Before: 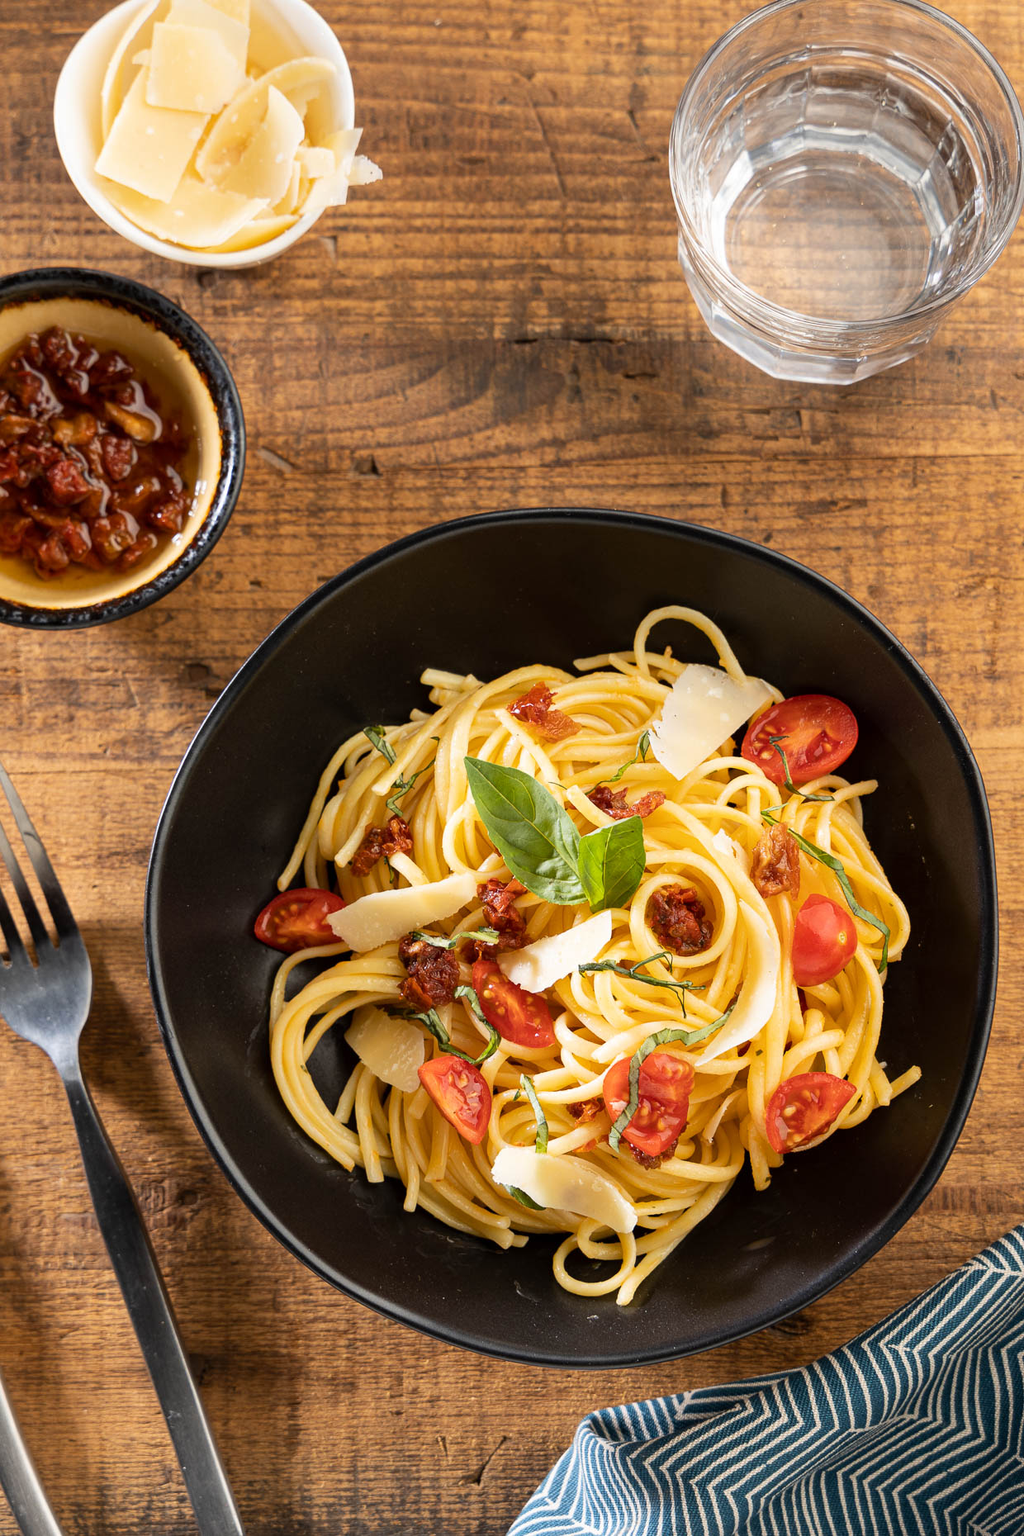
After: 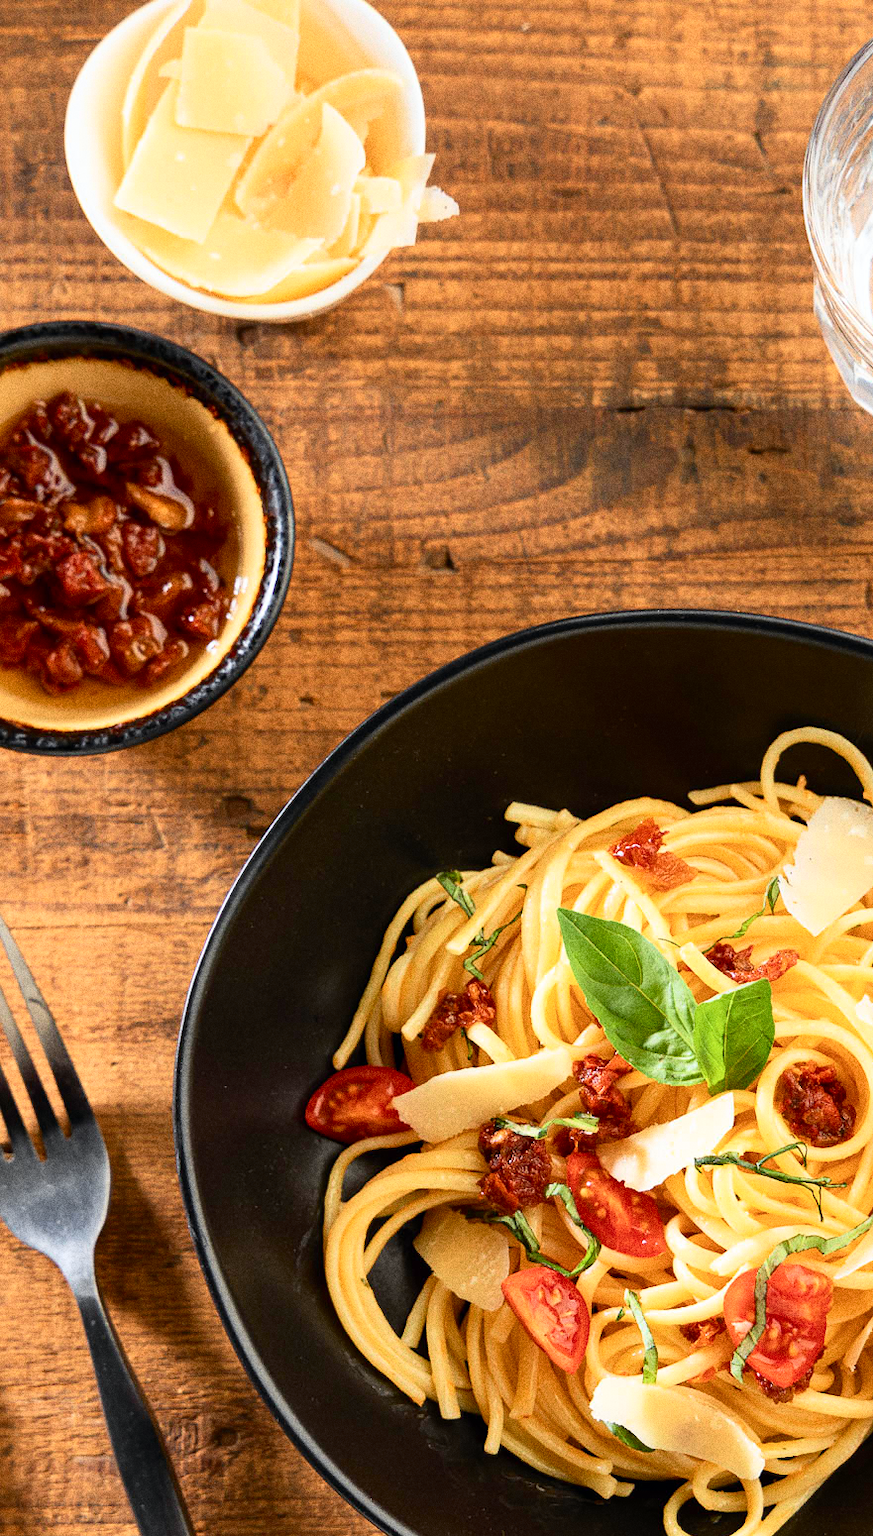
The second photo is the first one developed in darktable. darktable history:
tone curve: curves: ch0 [(0, 0) (0.051, 0.047) (0.102, 0.099) (0.232, 0.249) (0.462, 0.501) (0.698, 0.761) (0.908, 0.946) (1, 1)]; ch1 [(0, 0) (0.339, 0.298) (0.402, 0.363) (0.453, 0.413) (0.485, 0.469) (0.494, 0.493) (0.504, 0.501) (0.525, 0.533) (0.563, 0.591) (0.597, 0.631) (1, 1)]; ch2 [(0, 0) (0.48, 0.48) (0.504, 0.5) (0.539, 0.554) (0.59, 0.628) (0.642, 0.682) (0.824, 0.815) (1, 1)], color space Lab, independent channels, preserve colors none
crop: right 28.885%, bottom 16.626%
contrast brightness saturation: contrast 0.07
grain: coarseness 0.09 ISO, strength 40%
